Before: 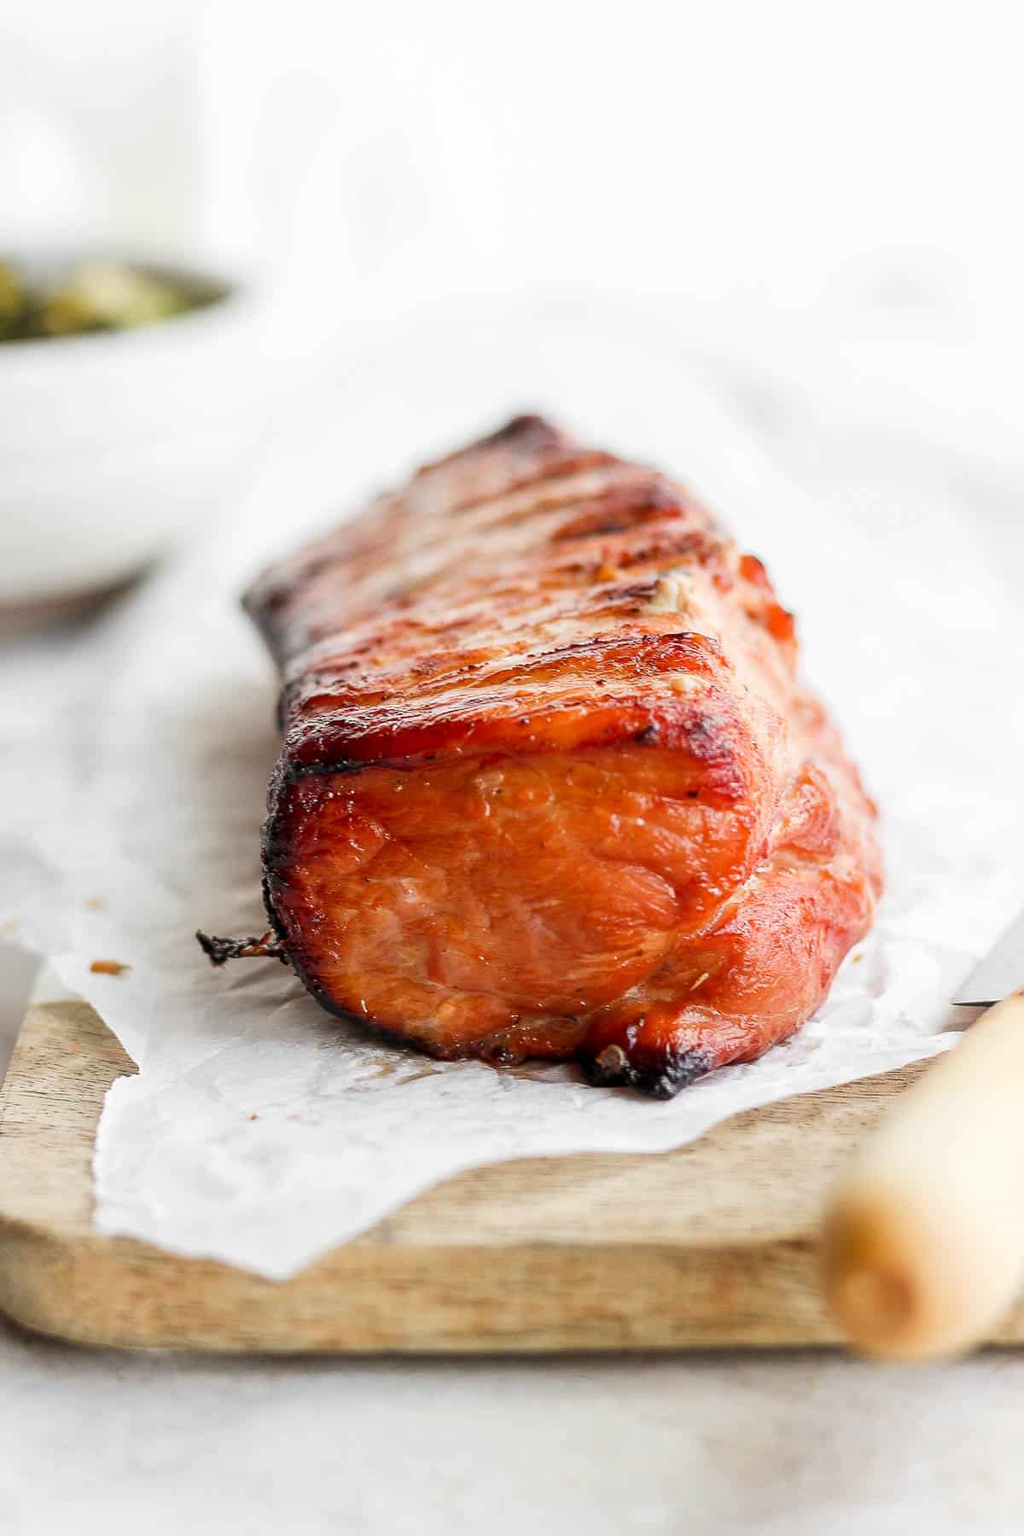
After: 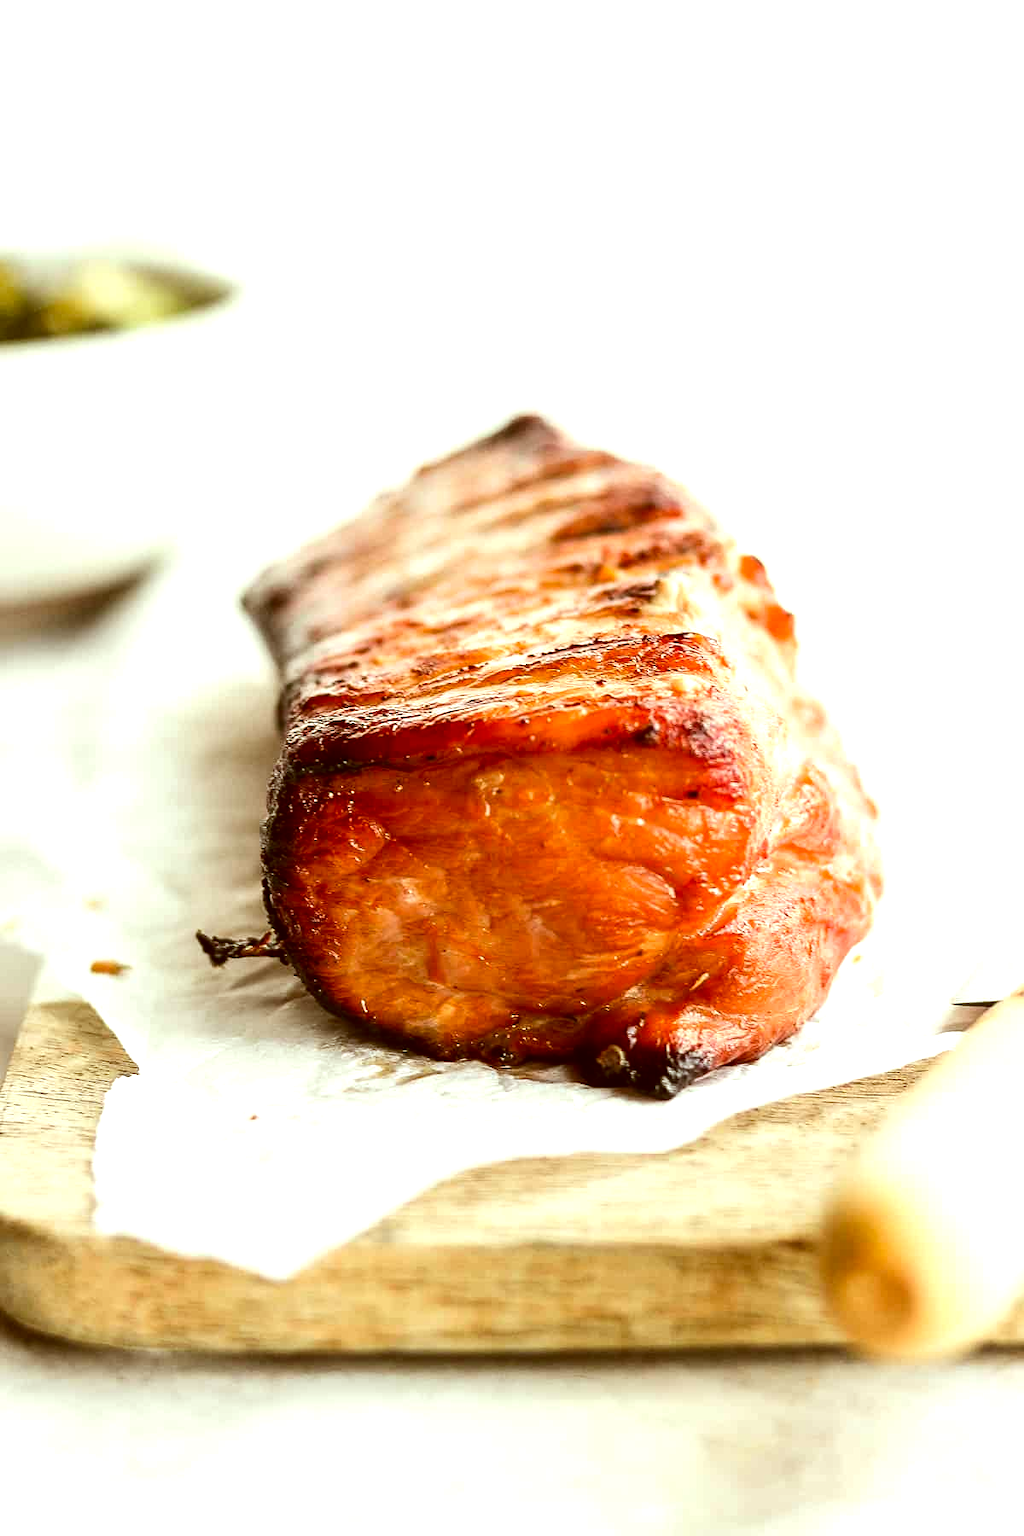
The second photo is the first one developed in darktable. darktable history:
tone equalizer: -8 EV -0.75 EV, -7 EV -0.7 EV, -6 EV -0.6 EV, -5 EV -0.4 EV, -3 EV 0.4 EV, -2 EV 0.6 EV, -1 EV 0.7 EV, +0 EV 0.75 EV, edges refinement/feathering 500, mask exposure compensation -1.57 EV, preserve details no
color correction: highlights a* -5.3, highlights b* 9.8, shadows a* 9.8, shadows b* 24.26
